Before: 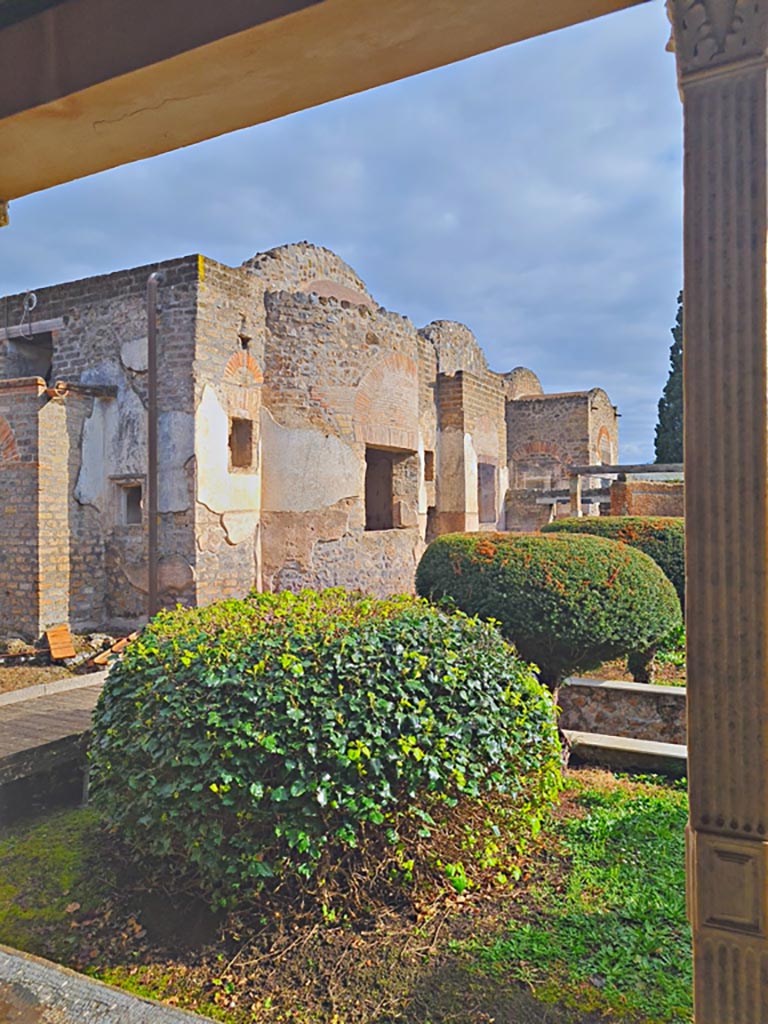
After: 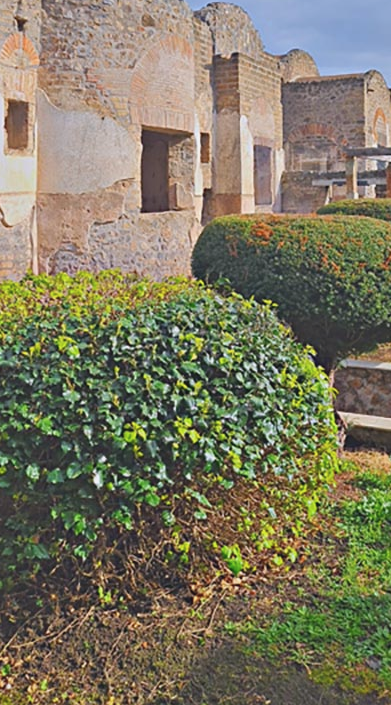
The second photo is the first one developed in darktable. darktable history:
crop and rotate: left 29.237%, top 31.152%, right 19.807%
white balance: red 1.009, blue 1.027
tone equalizer: on, module defaults
contrast brightness saturation: contrast -0.1, saturation -0.1
